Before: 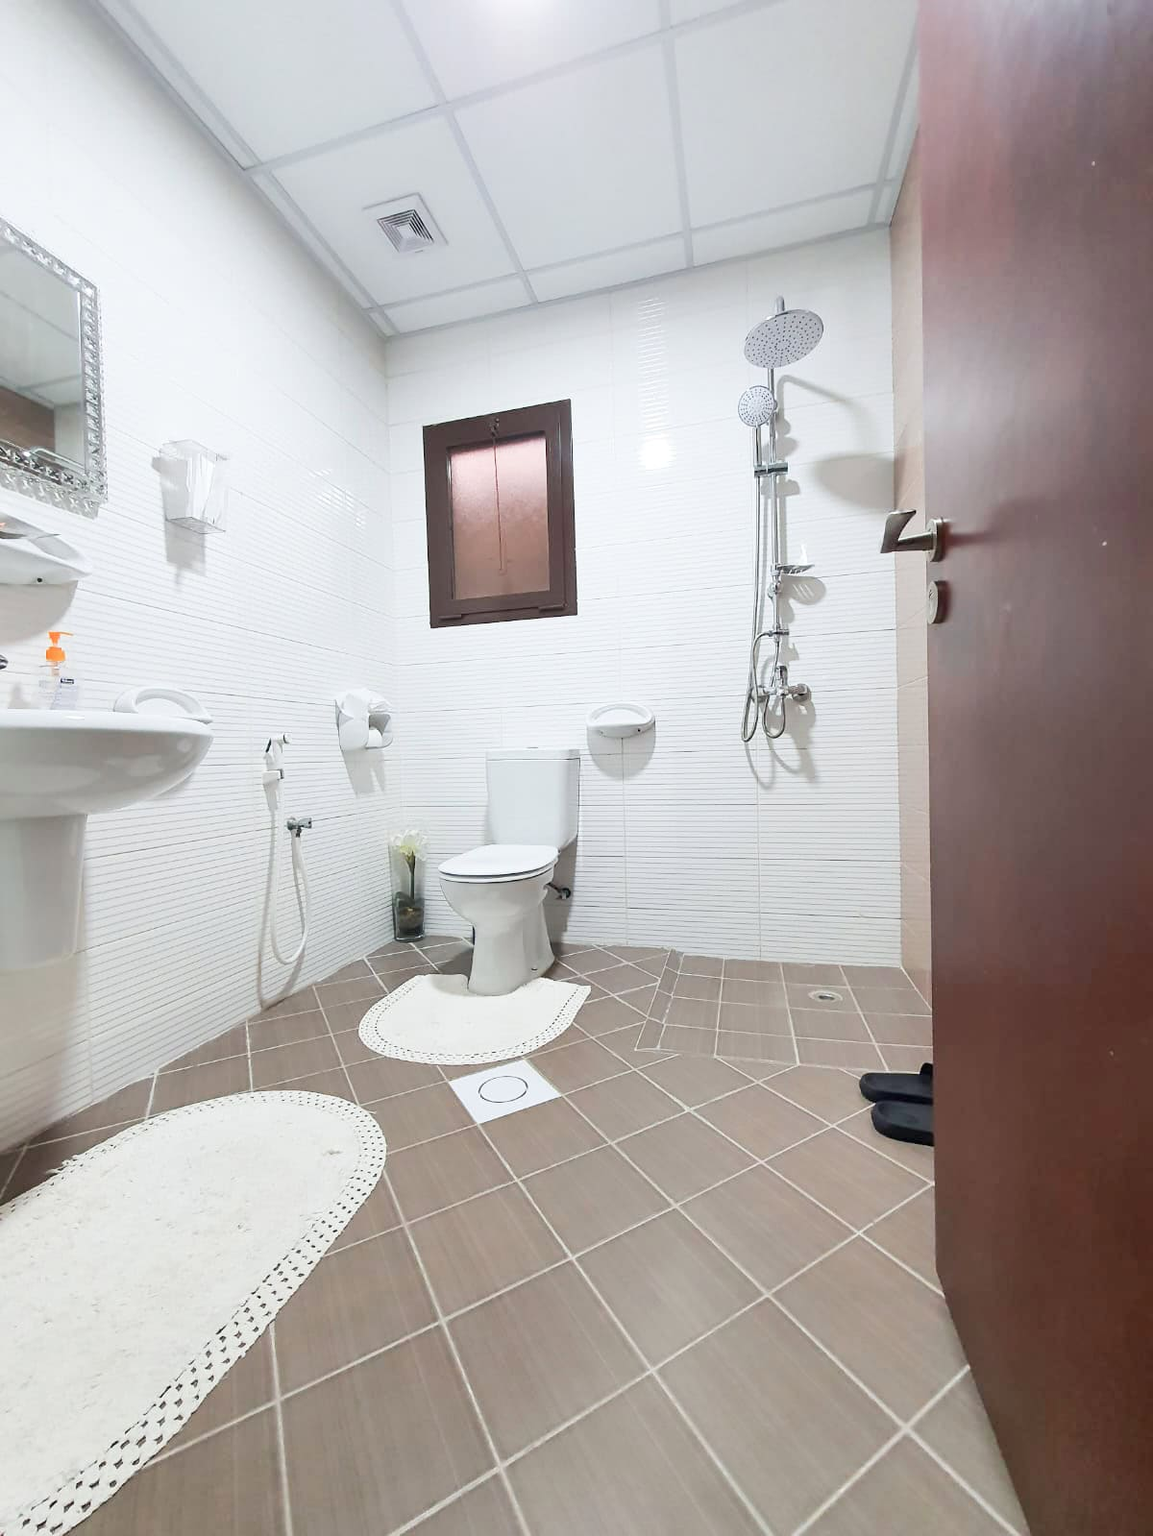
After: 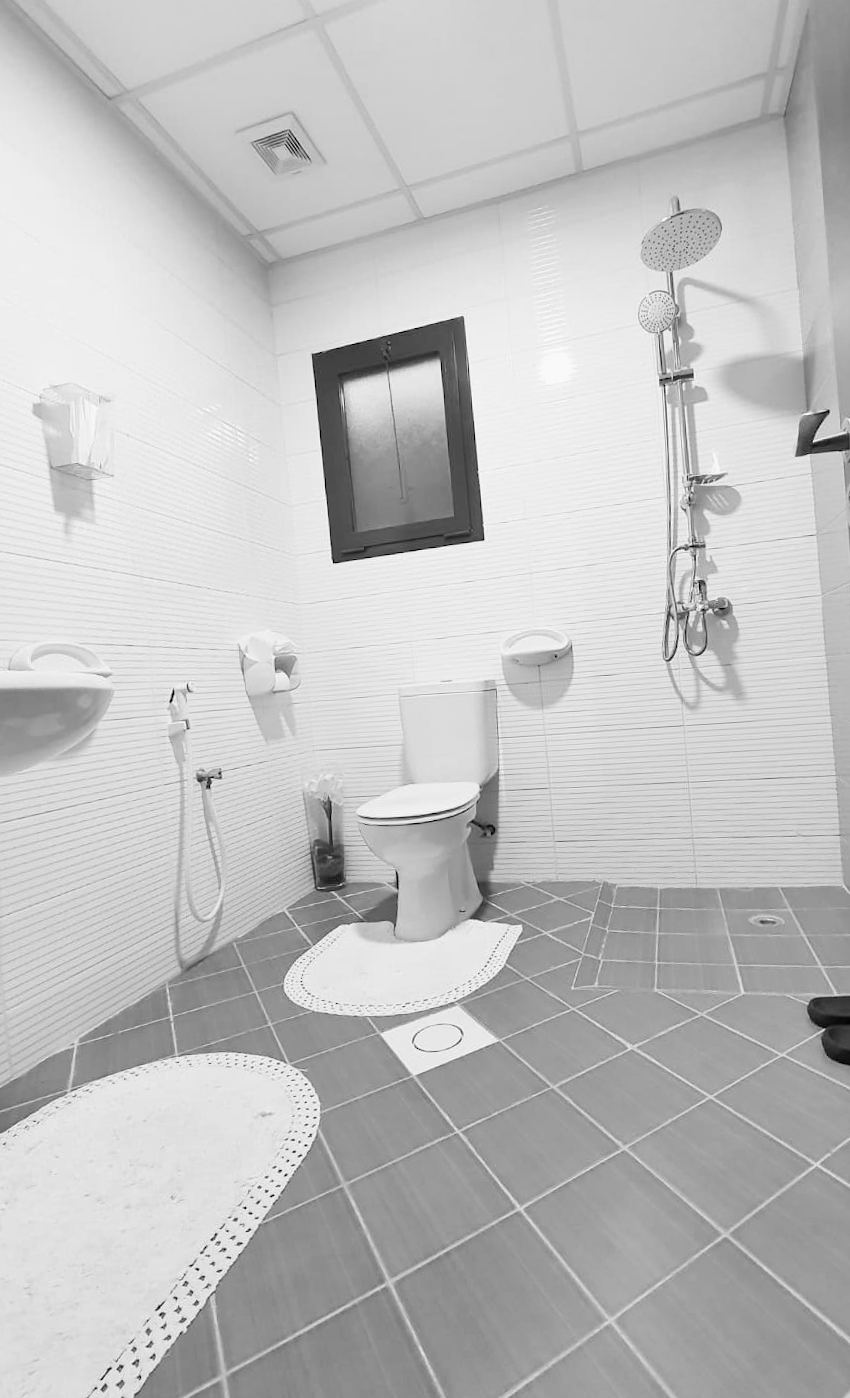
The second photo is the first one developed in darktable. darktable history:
crop and rotate: left 9.061%, right 20.142%
monochrome: a 32, b 64, size 2.3
rotate and perspective: rotation -3.52°, crop left 0.036, crop right 0.964, crop top 0.081, crop bottom 0.919
